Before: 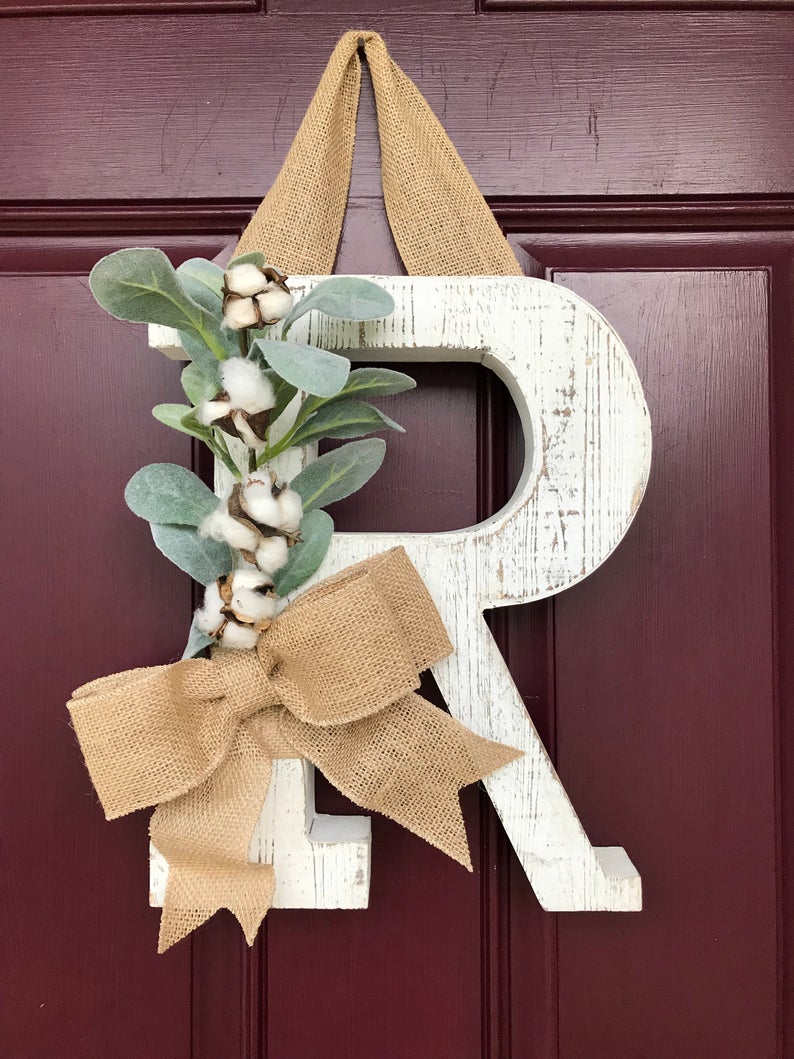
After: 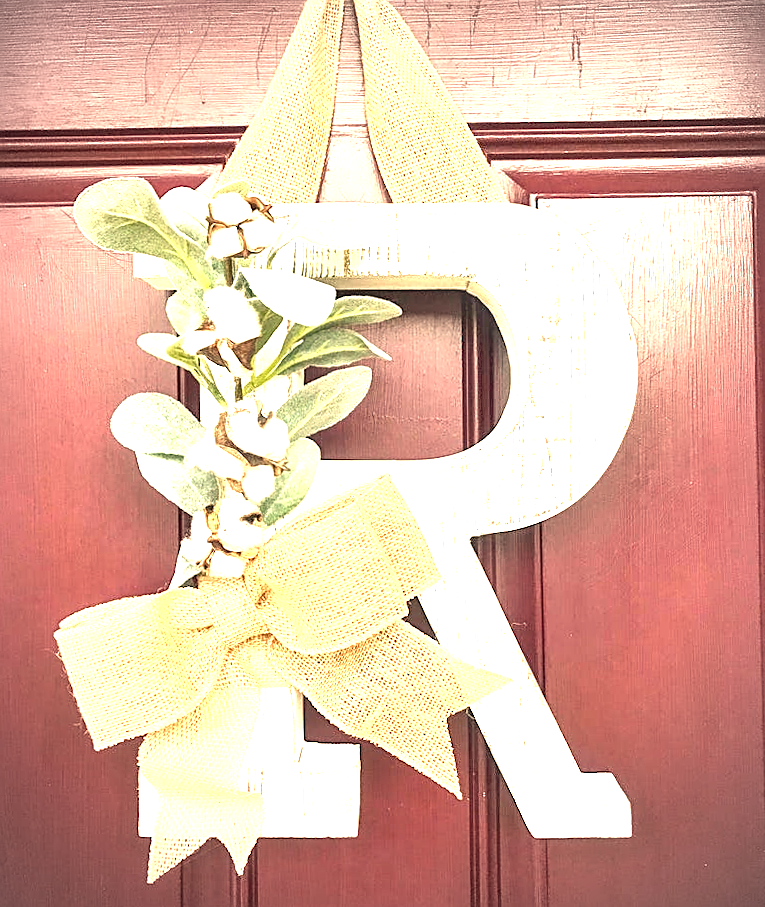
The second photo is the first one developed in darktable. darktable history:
rotate and perspective: rotation -0.45°, automatic cropping original format, crop left 0.008, crop right 0.992, crop top 0.012, crop bottom 0.988
sharpen: on, module defaults
white balance: red 1.138, green 0.996, blue 0.812
vignetting: fall-off start 74.49%, fall-off radius 65.9%, brightness -0.628, saturation -0.68
exposure: exposure 2 EV, compensate highlight preservation false
local contrast: detail 130%
crop: left 1.507%, top 6.147%, right 1.379%, bottom 6.637%
